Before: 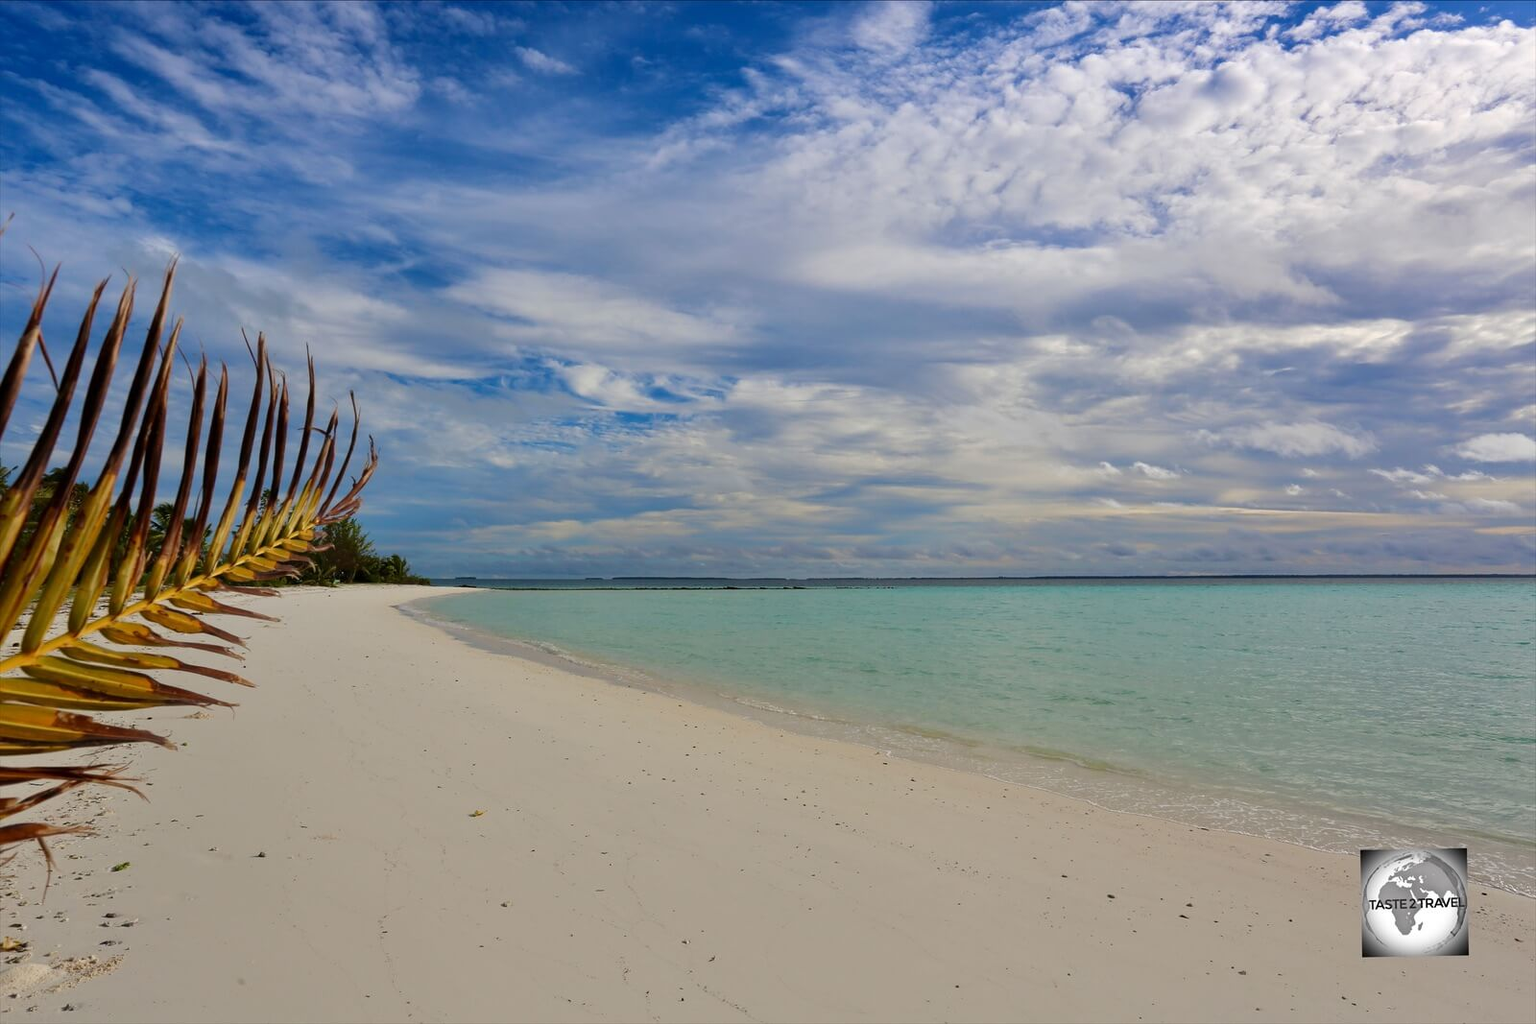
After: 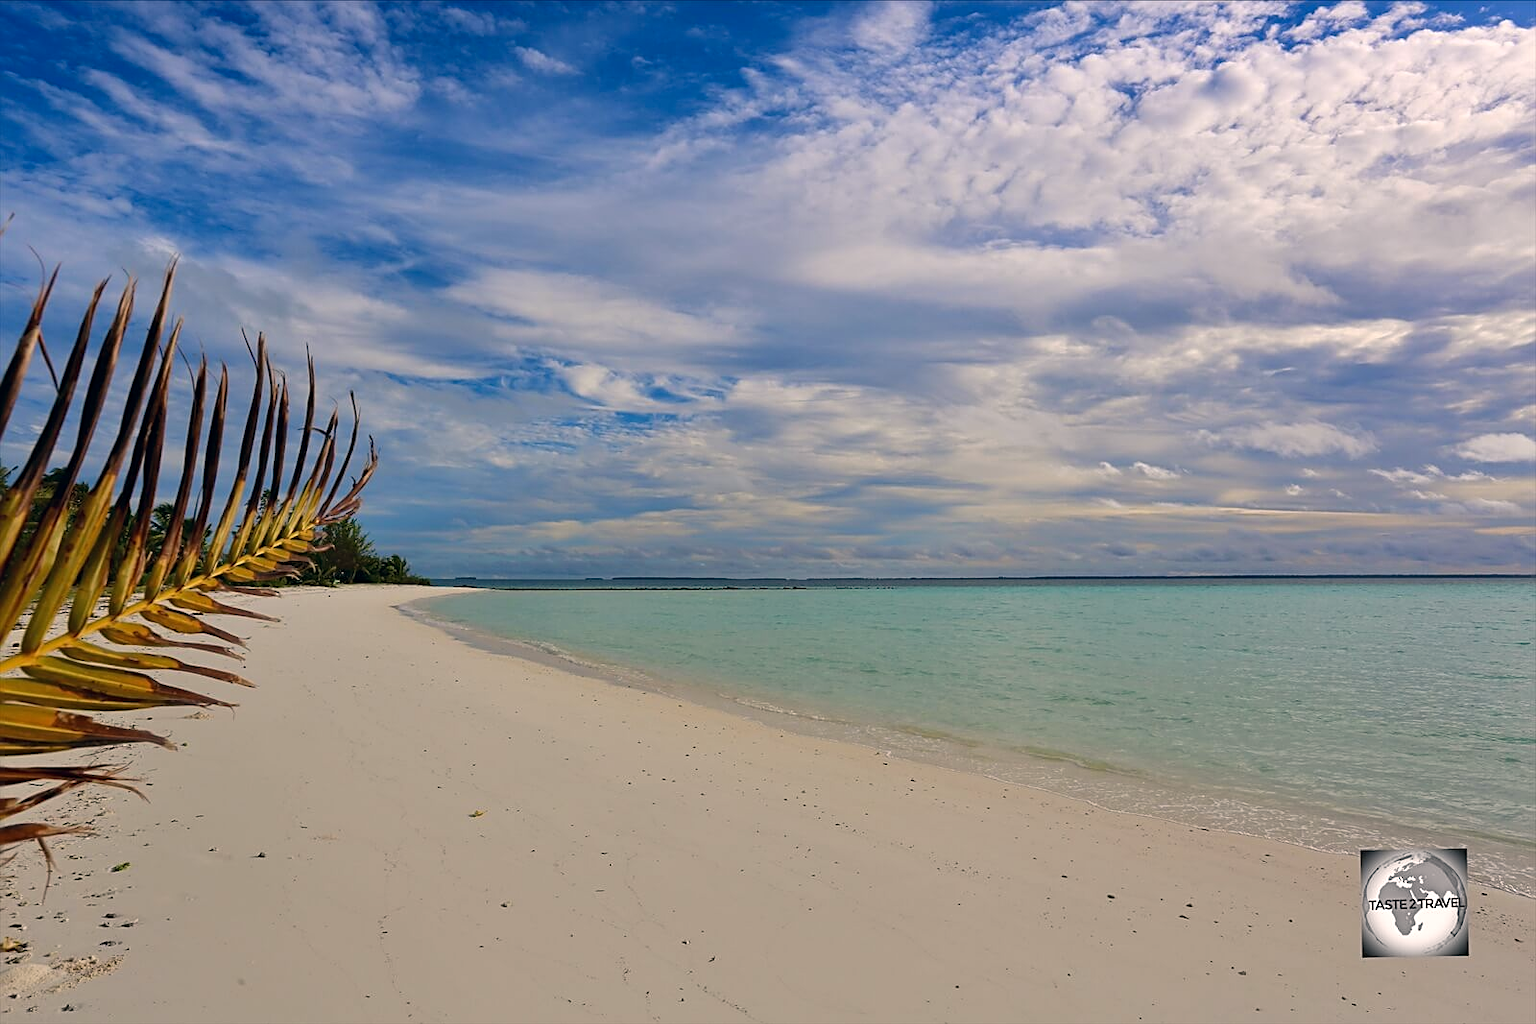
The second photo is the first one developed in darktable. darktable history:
sharpen: amount 0.488
color correction: highlights a* 5.48, highlights b* 5.32, shadows a* -4.18, shadows b* -5.01
